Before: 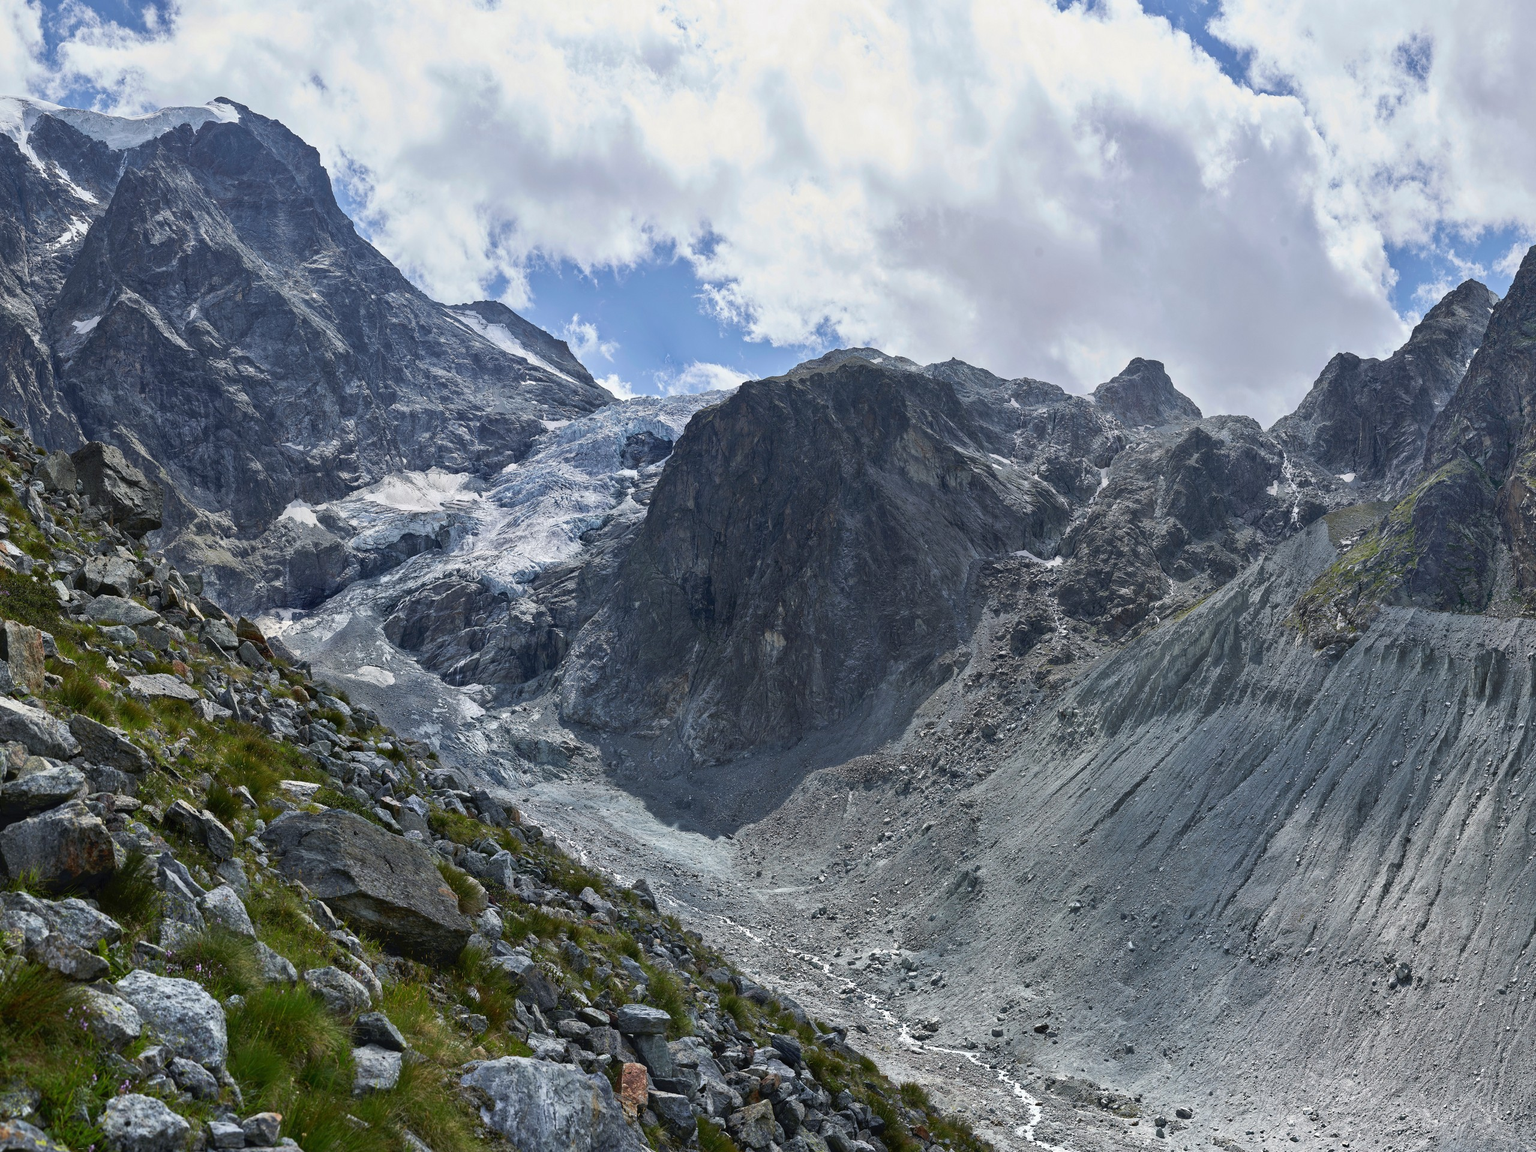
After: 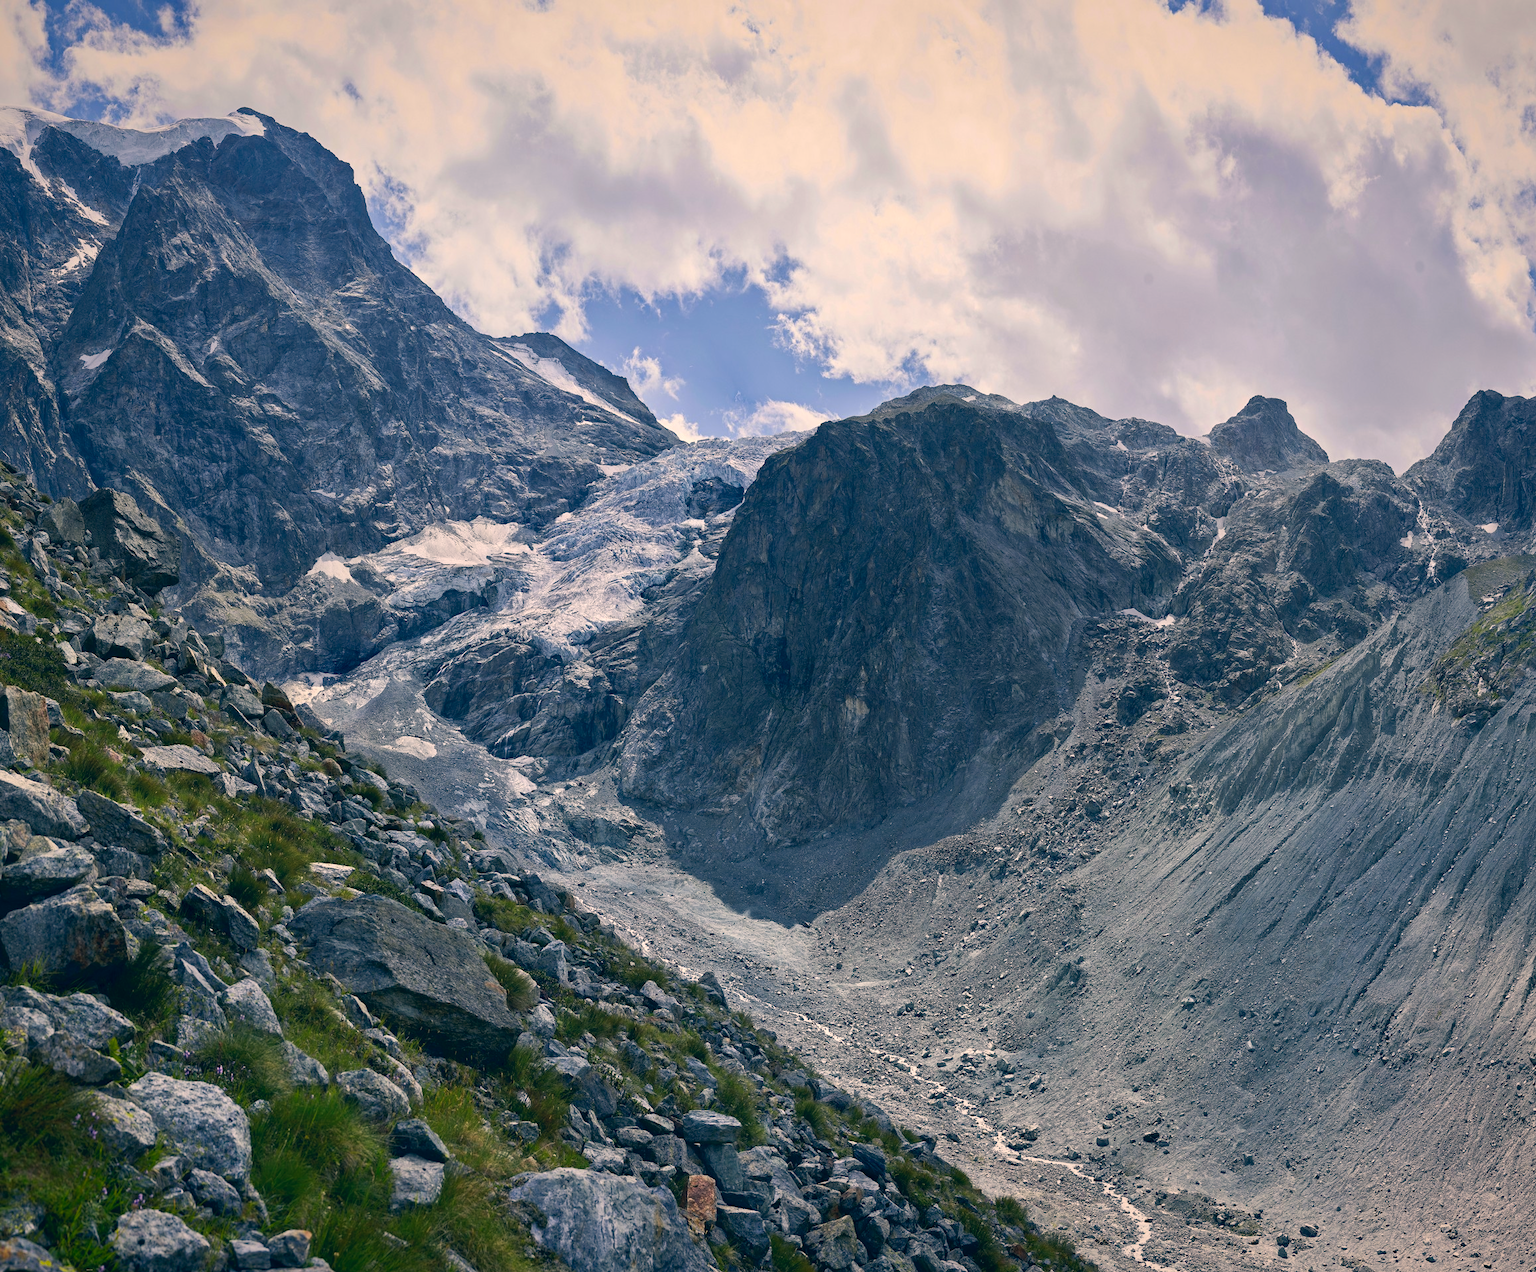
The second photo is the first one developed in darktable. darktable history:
crop: right 9.523%, bottom 0.04%
vignetting: fall-off radius 99.37%, saturation 0.364, center (-0.012, 0), width/height ratio 1.342
color correction: highlights a* 10.35, highlights b* 14.18, shadows a* -9.93, shadows b* -15.11
